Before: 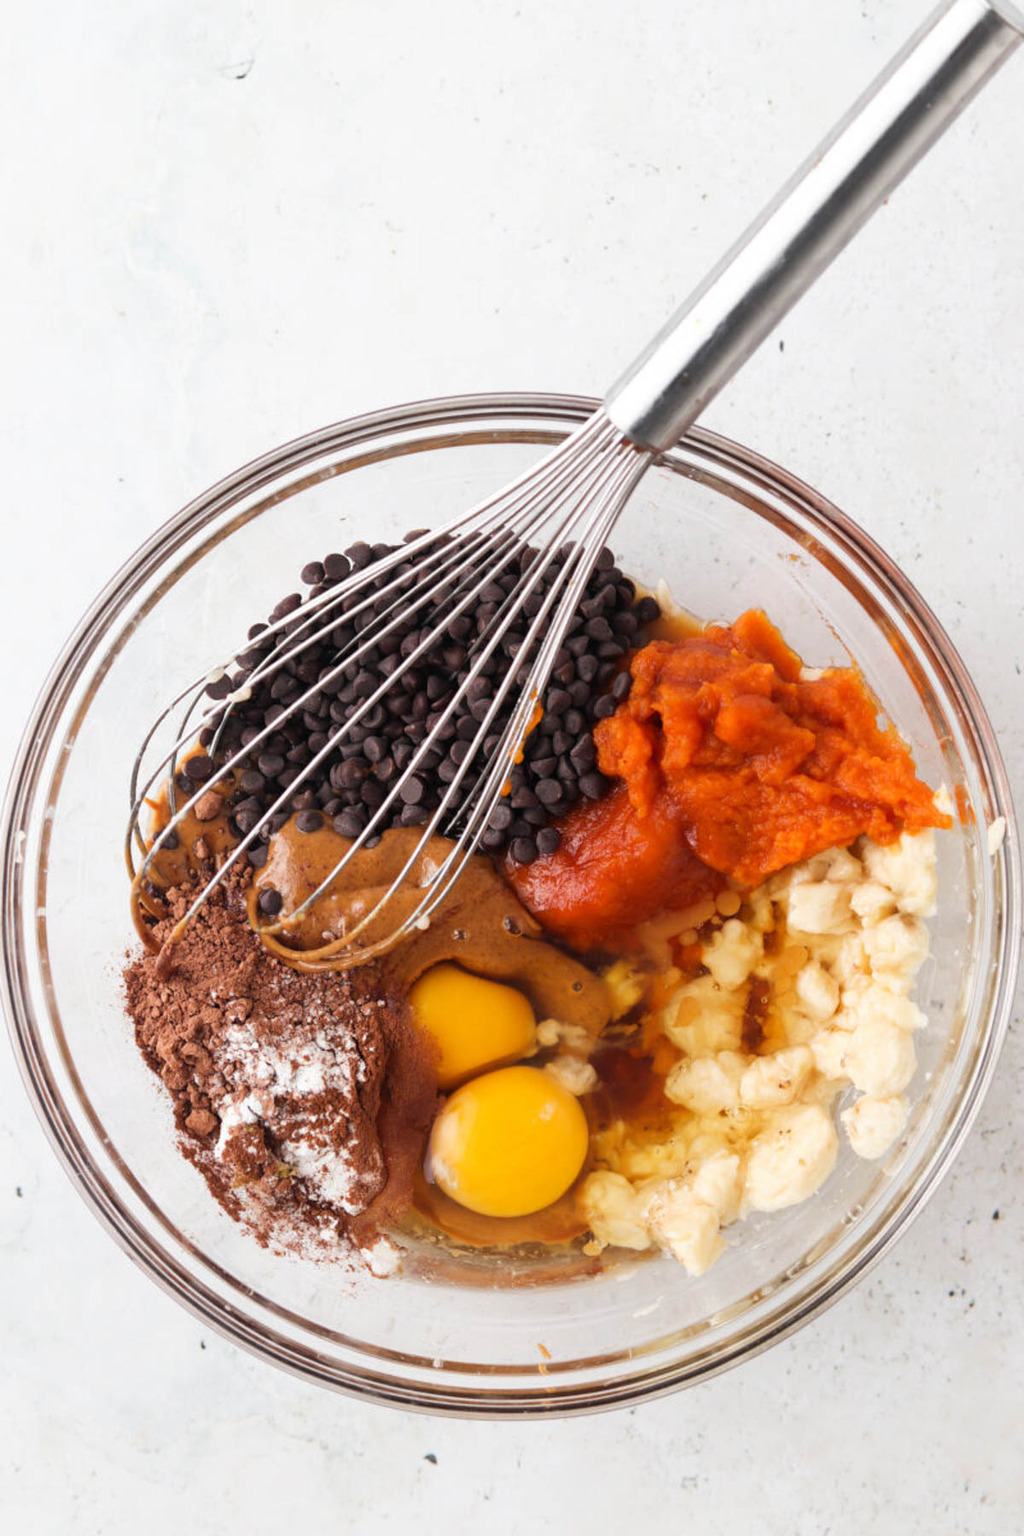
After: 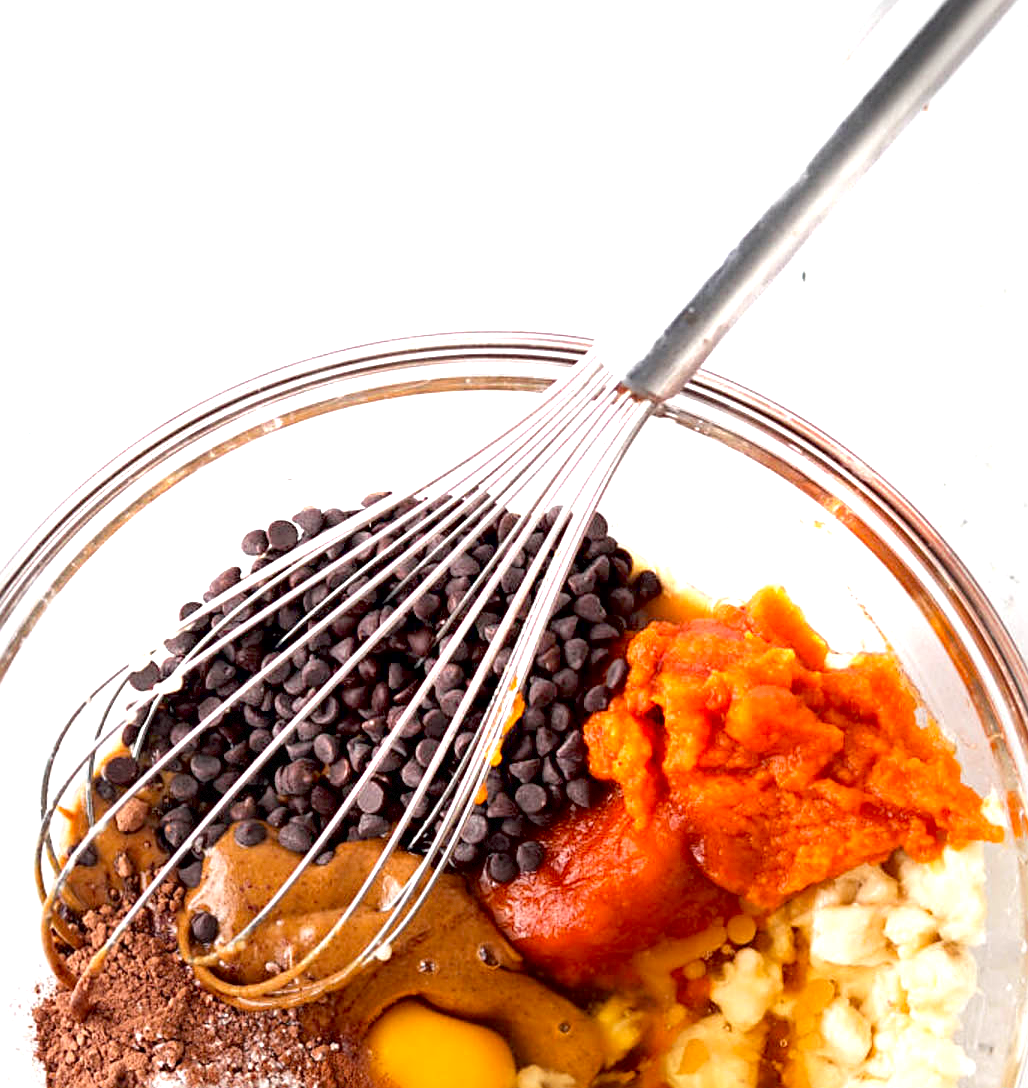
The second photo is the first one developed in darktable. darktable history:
crop and rotate: left 9.345%, top 7.22%, right 4.982%, bottom 32.331%
sharpen: on, module defaults
local contrast: mode bilateral grid, contrast 20, coarseness 50, detail 120%, midtone range 0.2
exposure: black level correction 0.009, exposure 1.425 EV, compensate highlight preservation false
vignetting: fall-off start 68.33%, fall-off radius 30%, saturation 0.042, center (-0.066, -0.311), width/height ratio 0.992, shape 0.85, dithering 8-bit output
